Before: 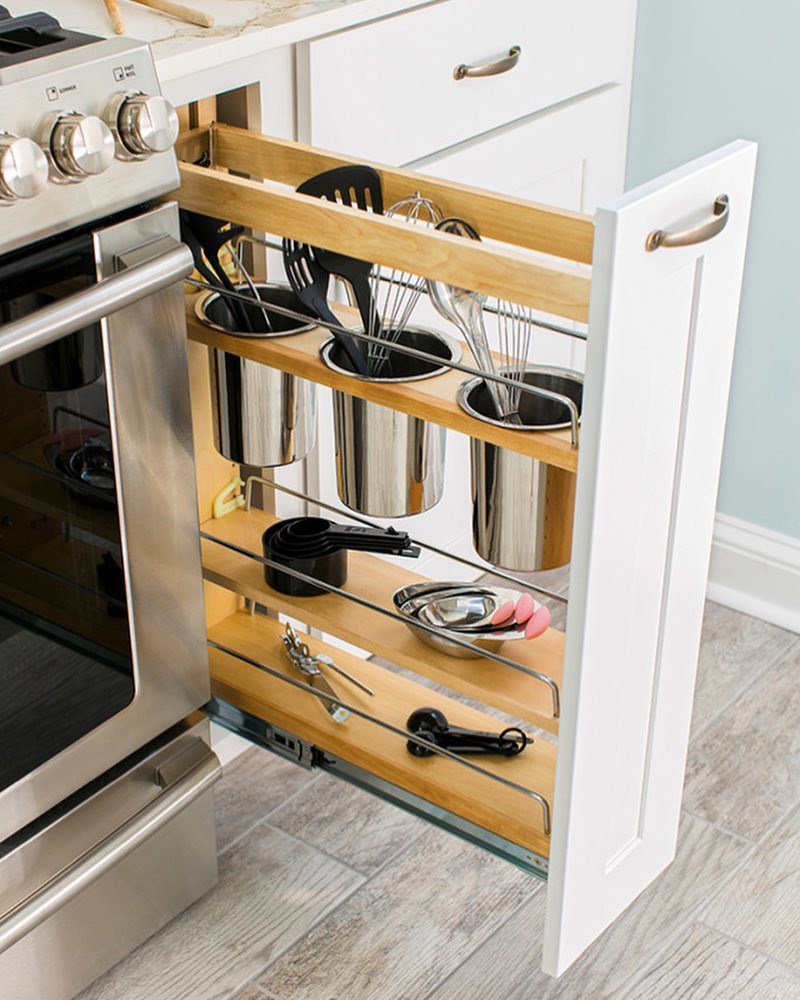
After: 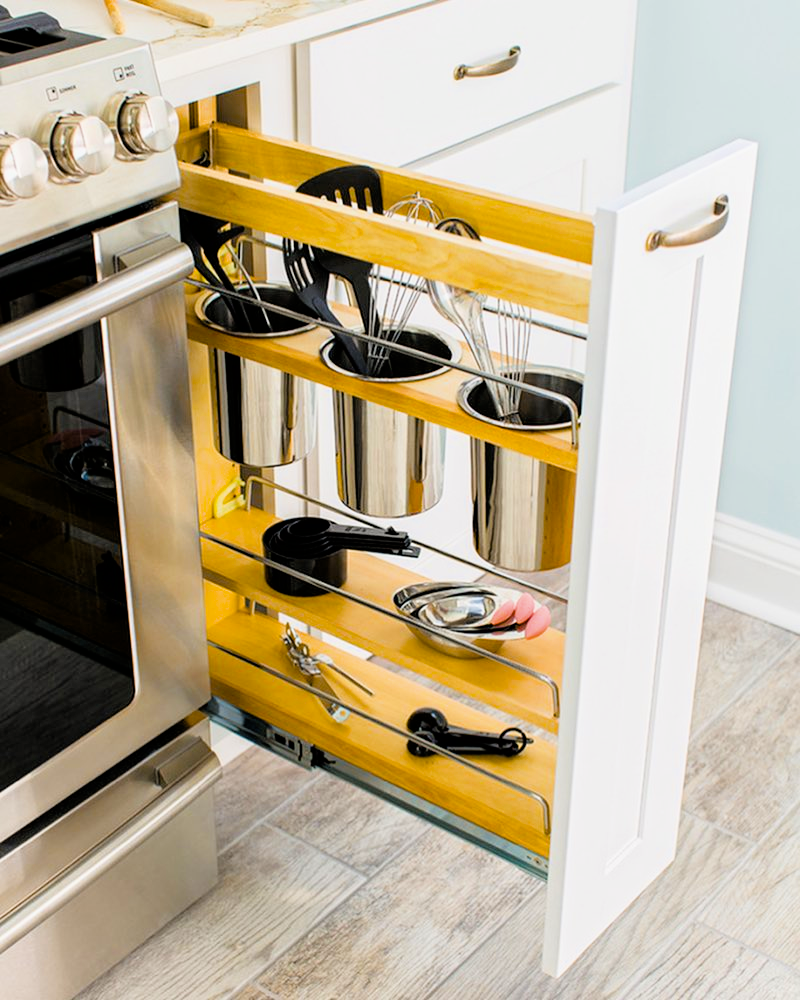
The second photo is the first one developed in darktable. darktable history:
color balance rgb: perceptual saturation grading › global saturation 40%, global vibrance 15%
color contrast: green-magenta contrast 0.81
exposure: black level correction 0, exposure 0.5 EV, compensate highlight preservation false
filmic rgb: black relative exposure -5.83 EV, white relative exposure 3.4 EV, hardness 3.68
